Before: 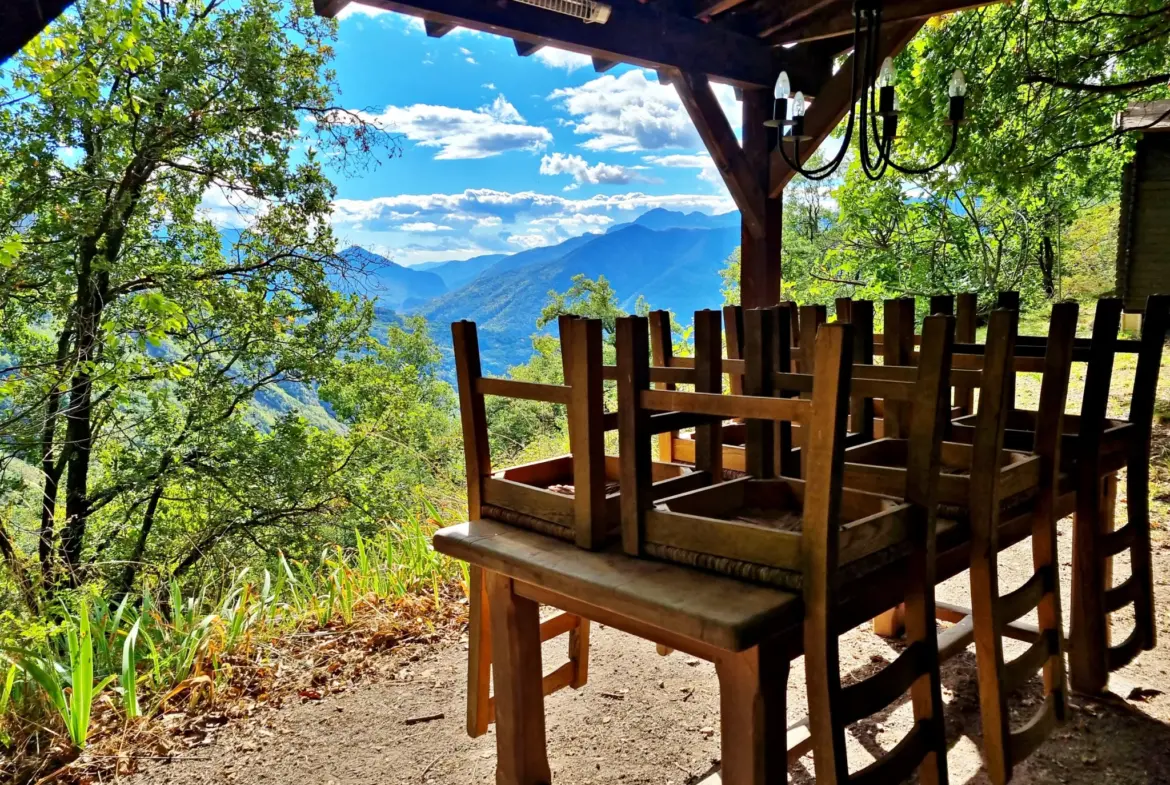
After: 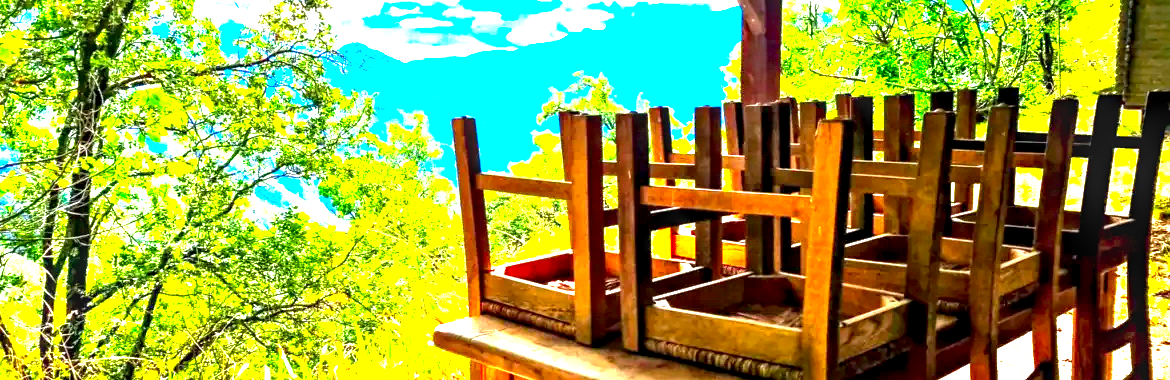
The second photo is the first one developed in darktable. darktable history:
base curve: curves: ch0 [(0, 0) (0.74, 0.67) (1, 1)], preserve colors none
local contrast: highlights 21%, shadows 69%, detail 170%
contrast brightness saturation: saturation 0.491
crop and rotate: top 26.114%, bottom 25.375%
exposure: black level correction 0.001, exposure 2.511 EV, compensate highlight preservation false
